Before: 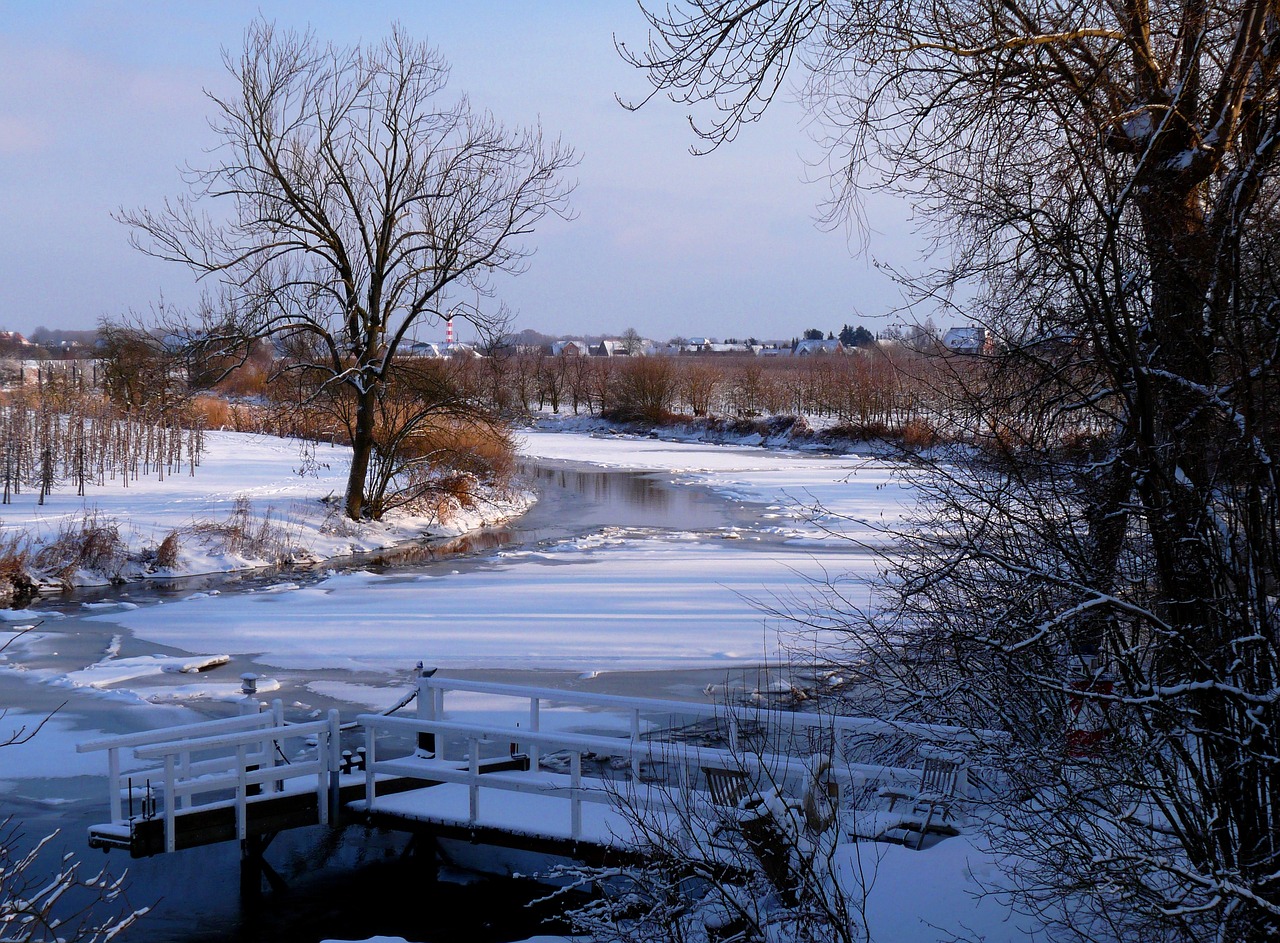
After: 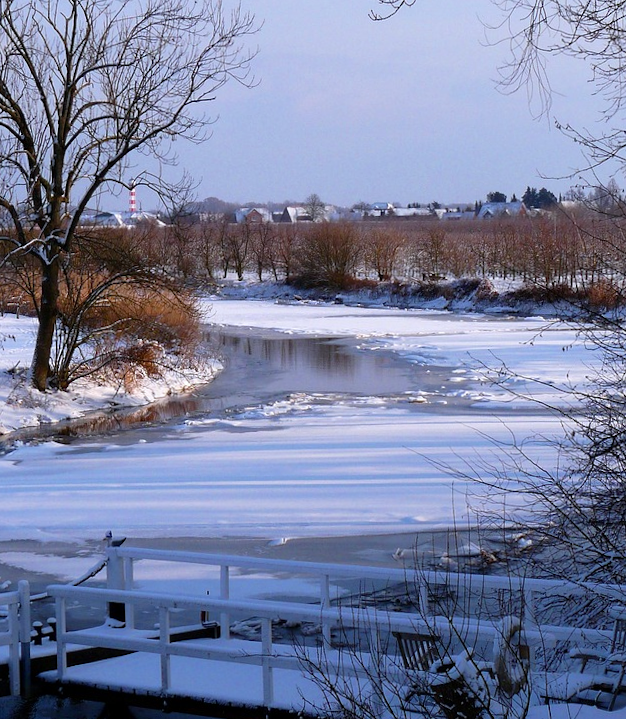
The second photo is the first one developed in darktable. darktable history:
crop and rotate: angle 0.02°, left 24.353%, top 13.219%, right 26.156%, bottom 8.224%
white balance: red 0.983, blue 1.036
tone equalizer: on, module defaults
rotate and perspective: rotation -1°, crop left 0.011, crop right 0.989, crop top 0.025, crop bottom 0.975
